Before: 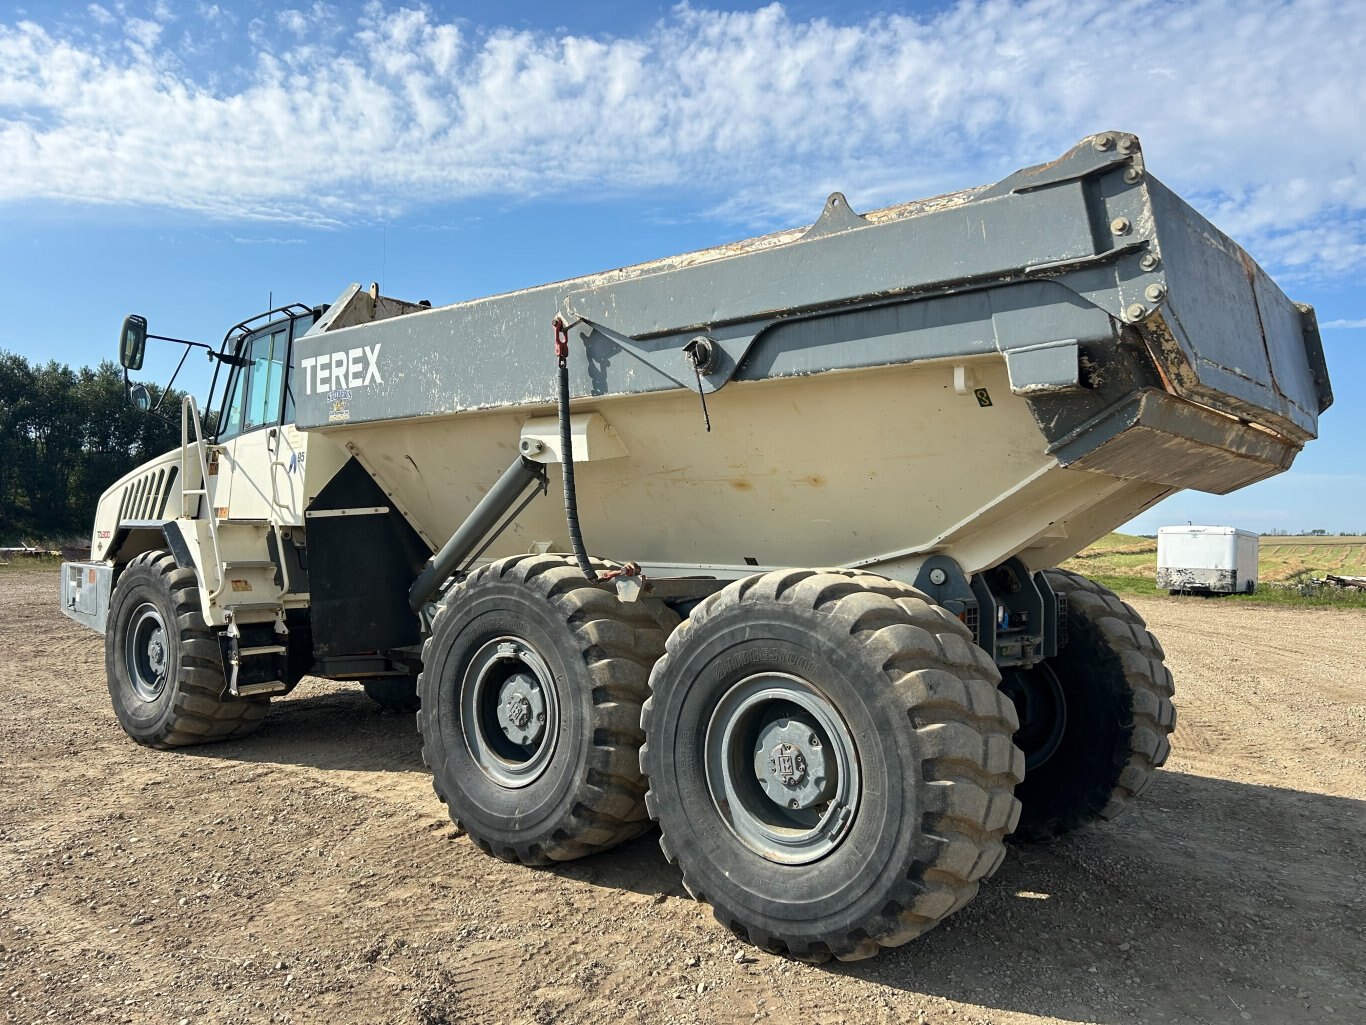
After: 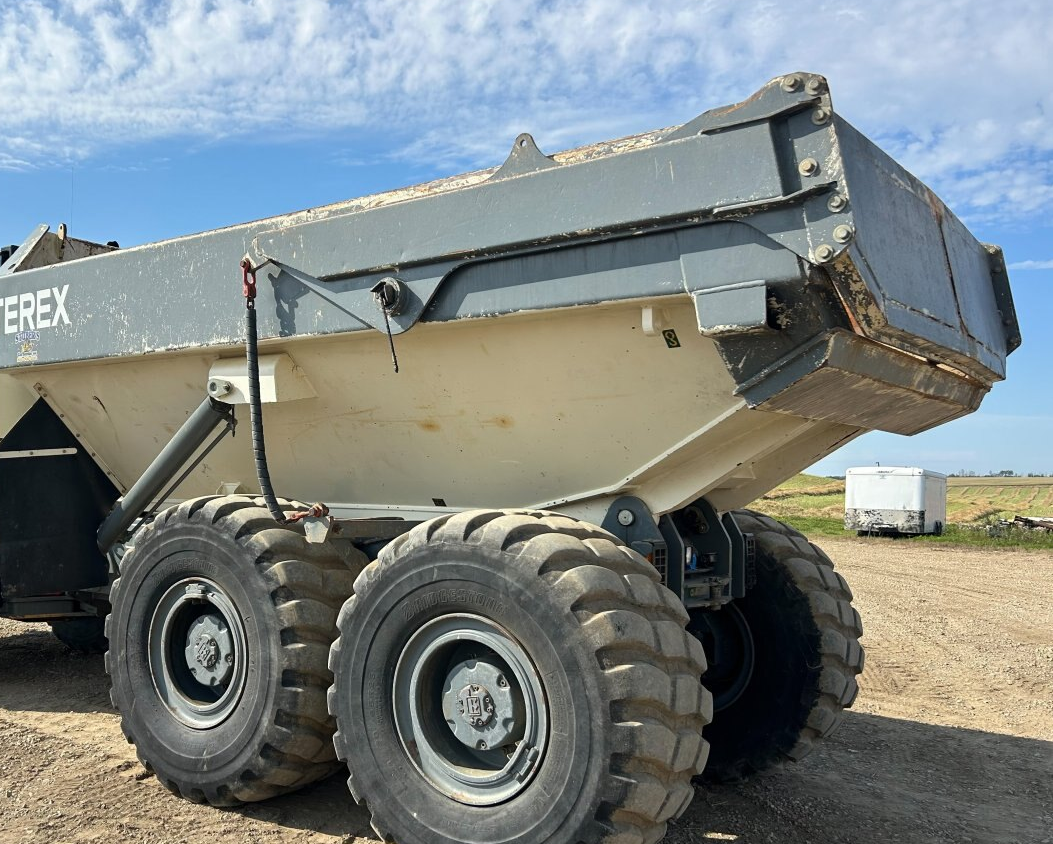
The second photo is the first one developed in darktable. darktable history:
crop: left 22.911%, top 5.825%, bottom 11.81%
